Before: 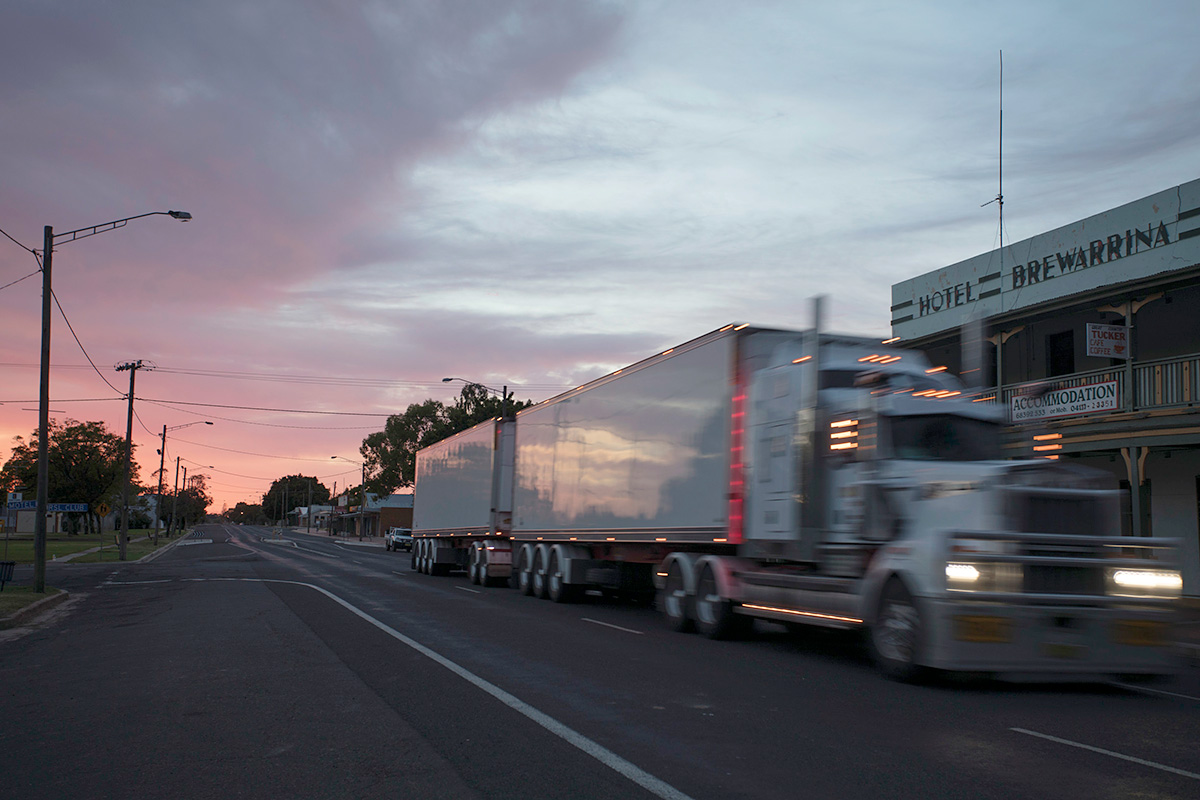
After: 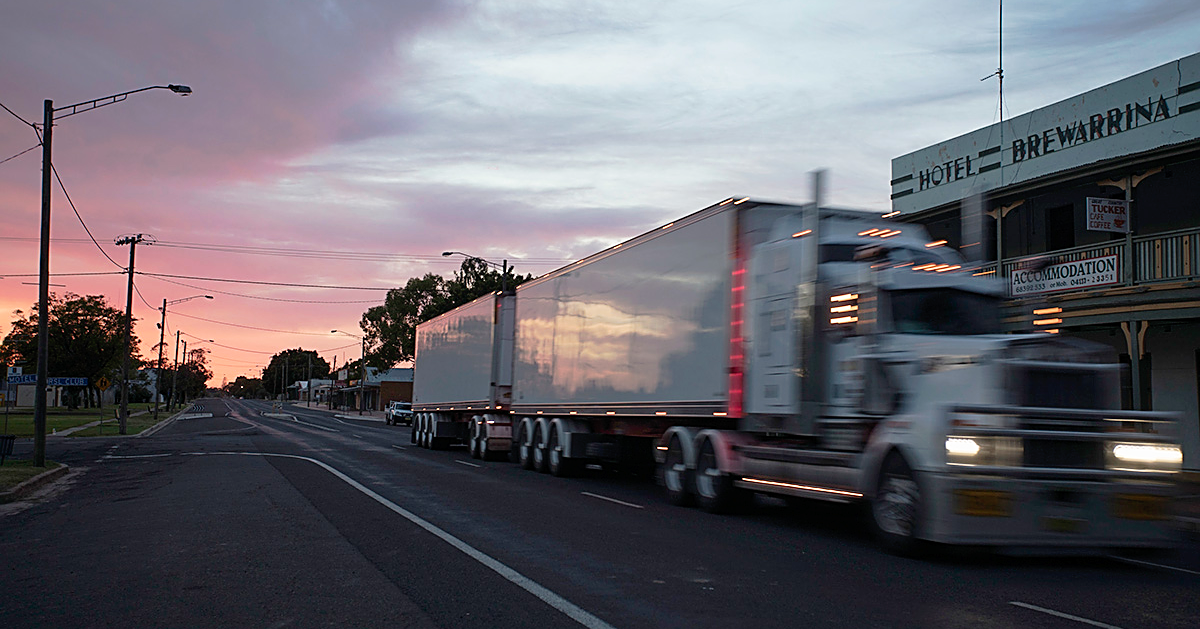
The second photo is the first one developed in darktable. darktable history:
crop and rotate: top 15.774%, bottom 5.506%
sharpen: on, module defaults
exposure: exposure -0.048 EV, compensate highlight preservation false
tone curve: curves: ch0 [(0, 0) (0.003, 0.005) (0.011, 0.008) (0.025, 0.014) (0.044, 0.021) (0.069, 0.027) (0.1, 0.041) (0.136, 0.083) (0.177, 0.138) (0.224, 0.197) (0.277, 0.259) (0.335, 0.331) (0.399, 0.399) (0.468, 0.476) (0.543, 0.547) (0.623, 0.635) (0.709, 0.753) (0.801, 0.847) (0.898, 0.94) (1, 1)], preserve colors none
